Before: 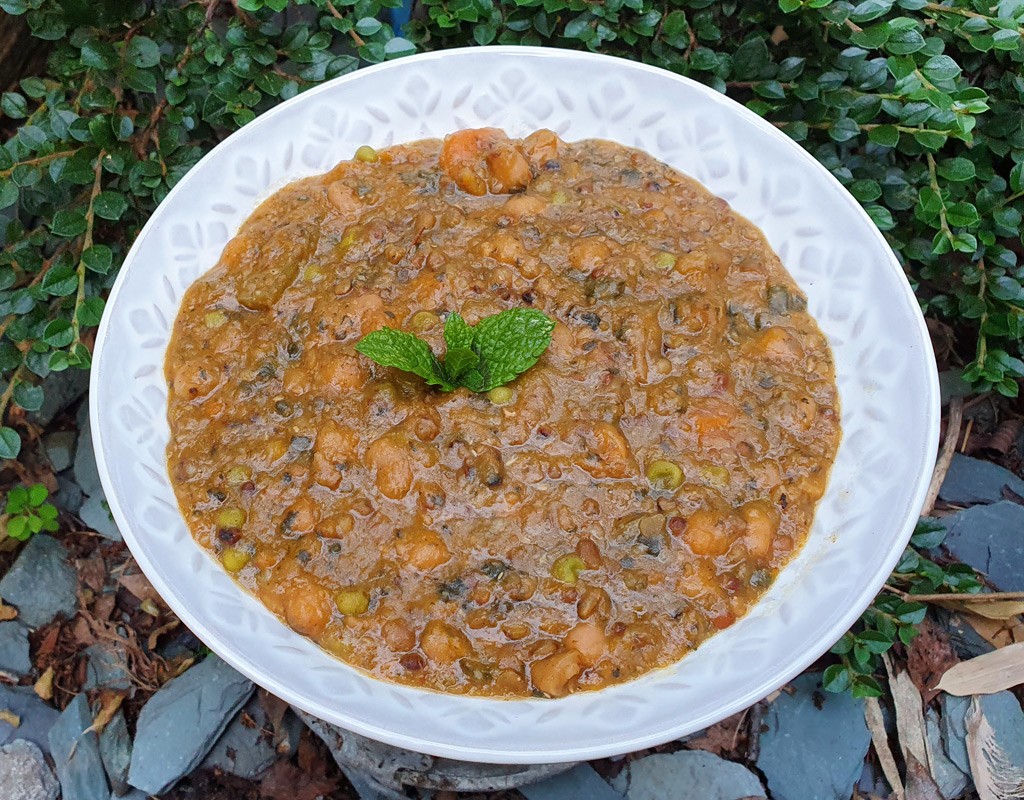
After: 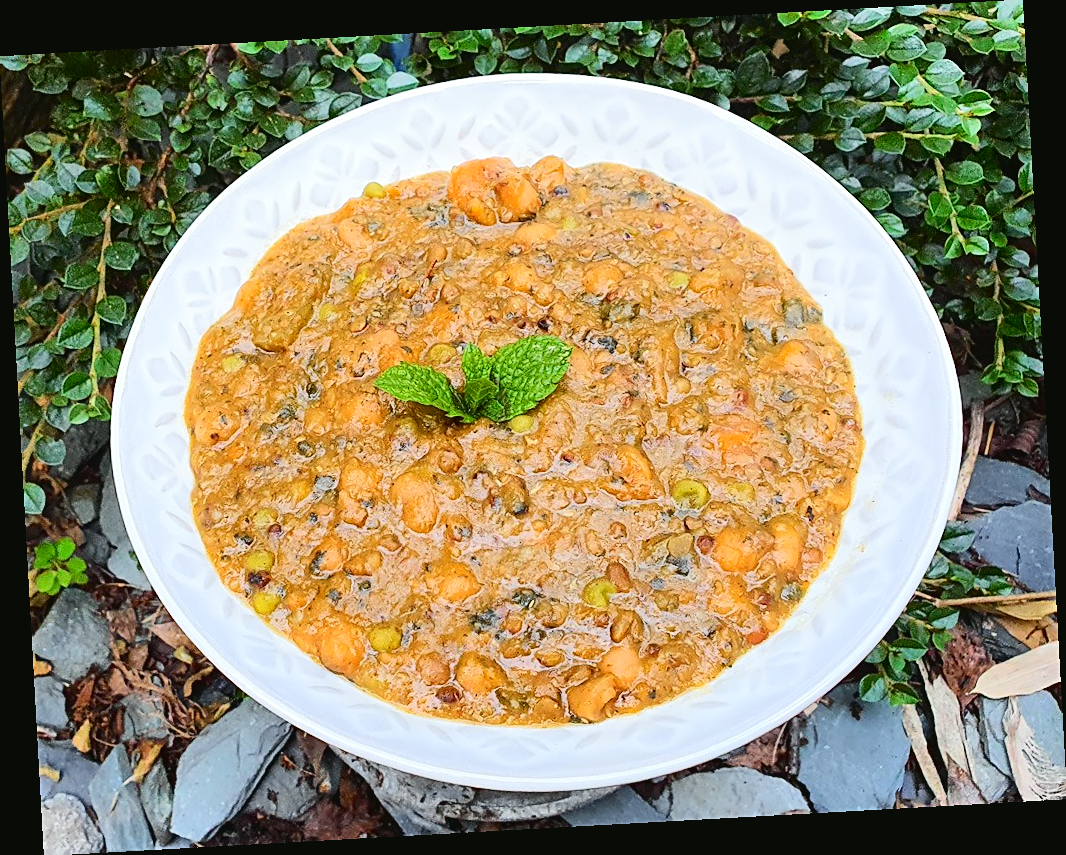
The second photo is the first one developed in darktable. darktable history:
exposure: black level correction 0.001, exposure 0.5 EV, compensate exposure bias true, compensate highlight preservation false
tone curve: curves: ch0 [(0, 0.03) (0.113, 0.087) (0.207, 0.184) (0.515, 0.612) (0.712, 0.793) (1, 0.946)]; ch1 [(0, 0) (0.172, 0.123) (0.317, 0.279) (0.407, 0.401) (0.476, 0.482) (0.505, 0.499) (0.534, 0.534) (0.632, 0.645) (0.726, 0.745) (1, 1)]; ch2 [(0, 0) (0.411, 0.424) (0.476, 0.492) (0.521, 0.524) (0.541, 0.559) (0.65, 0.699) (1, 1)], color space Lab, independent channels, preserve colors none
rotate and perspective: rotation -3.18°, automatic cropping off
sharpen: amount 0.55
